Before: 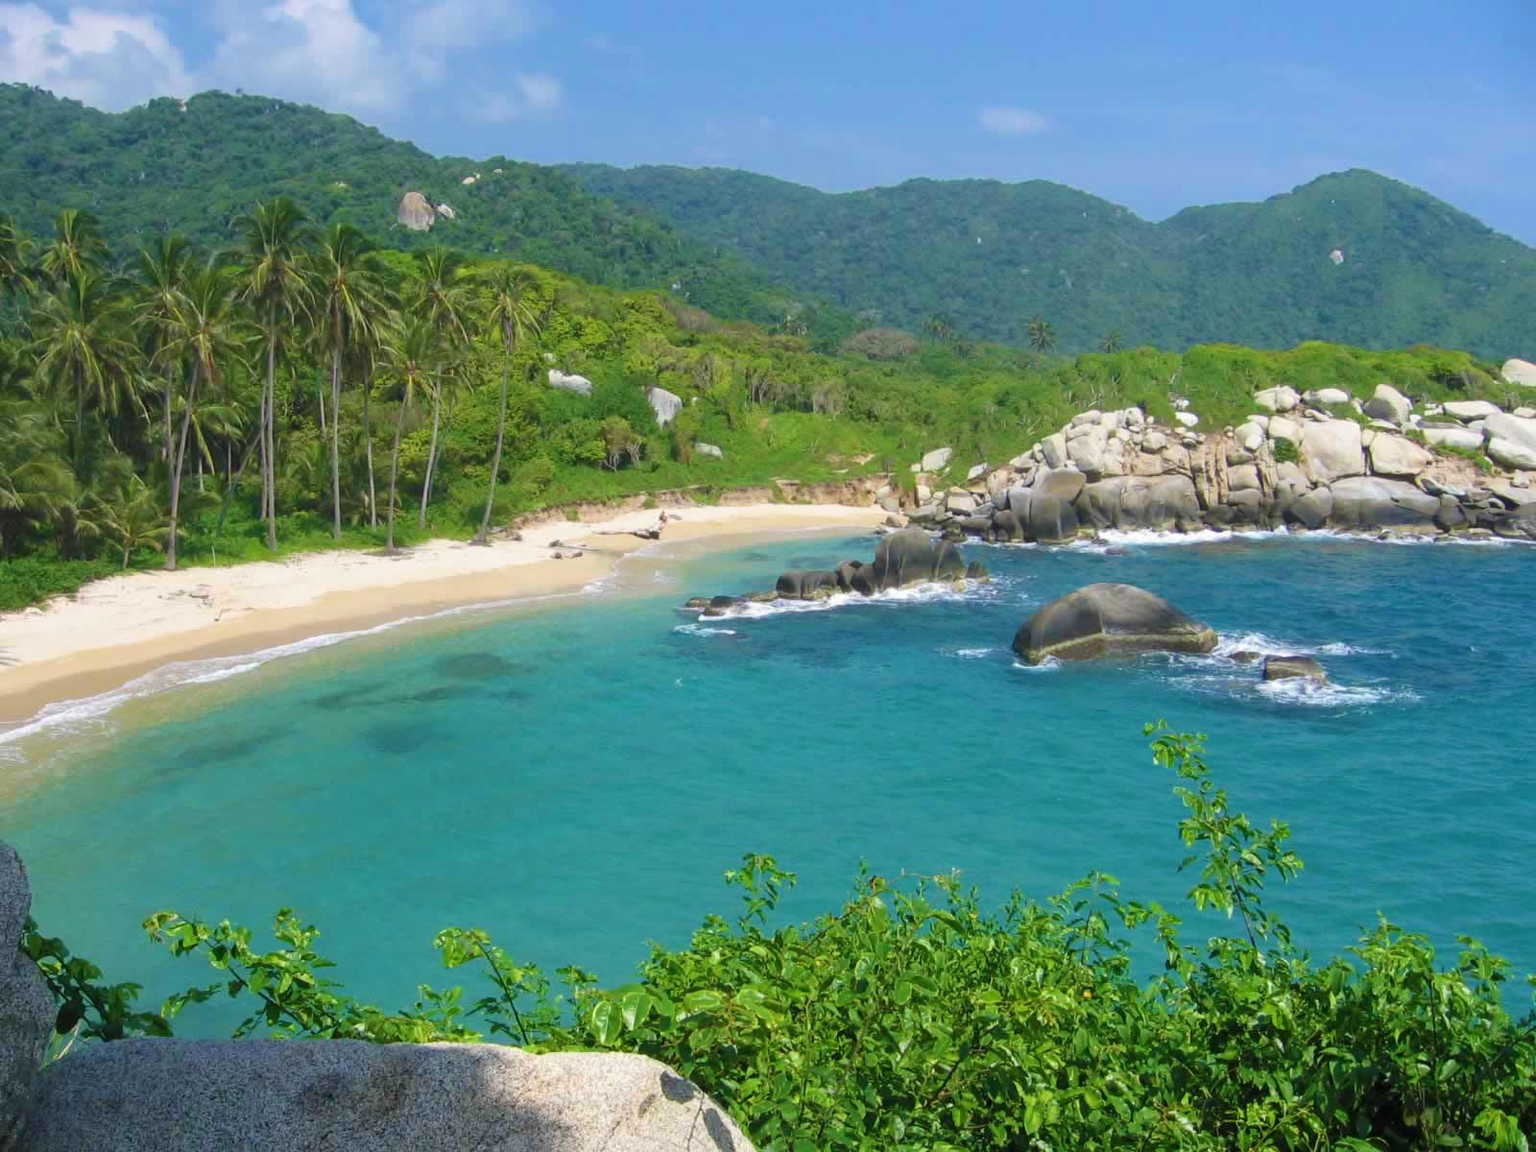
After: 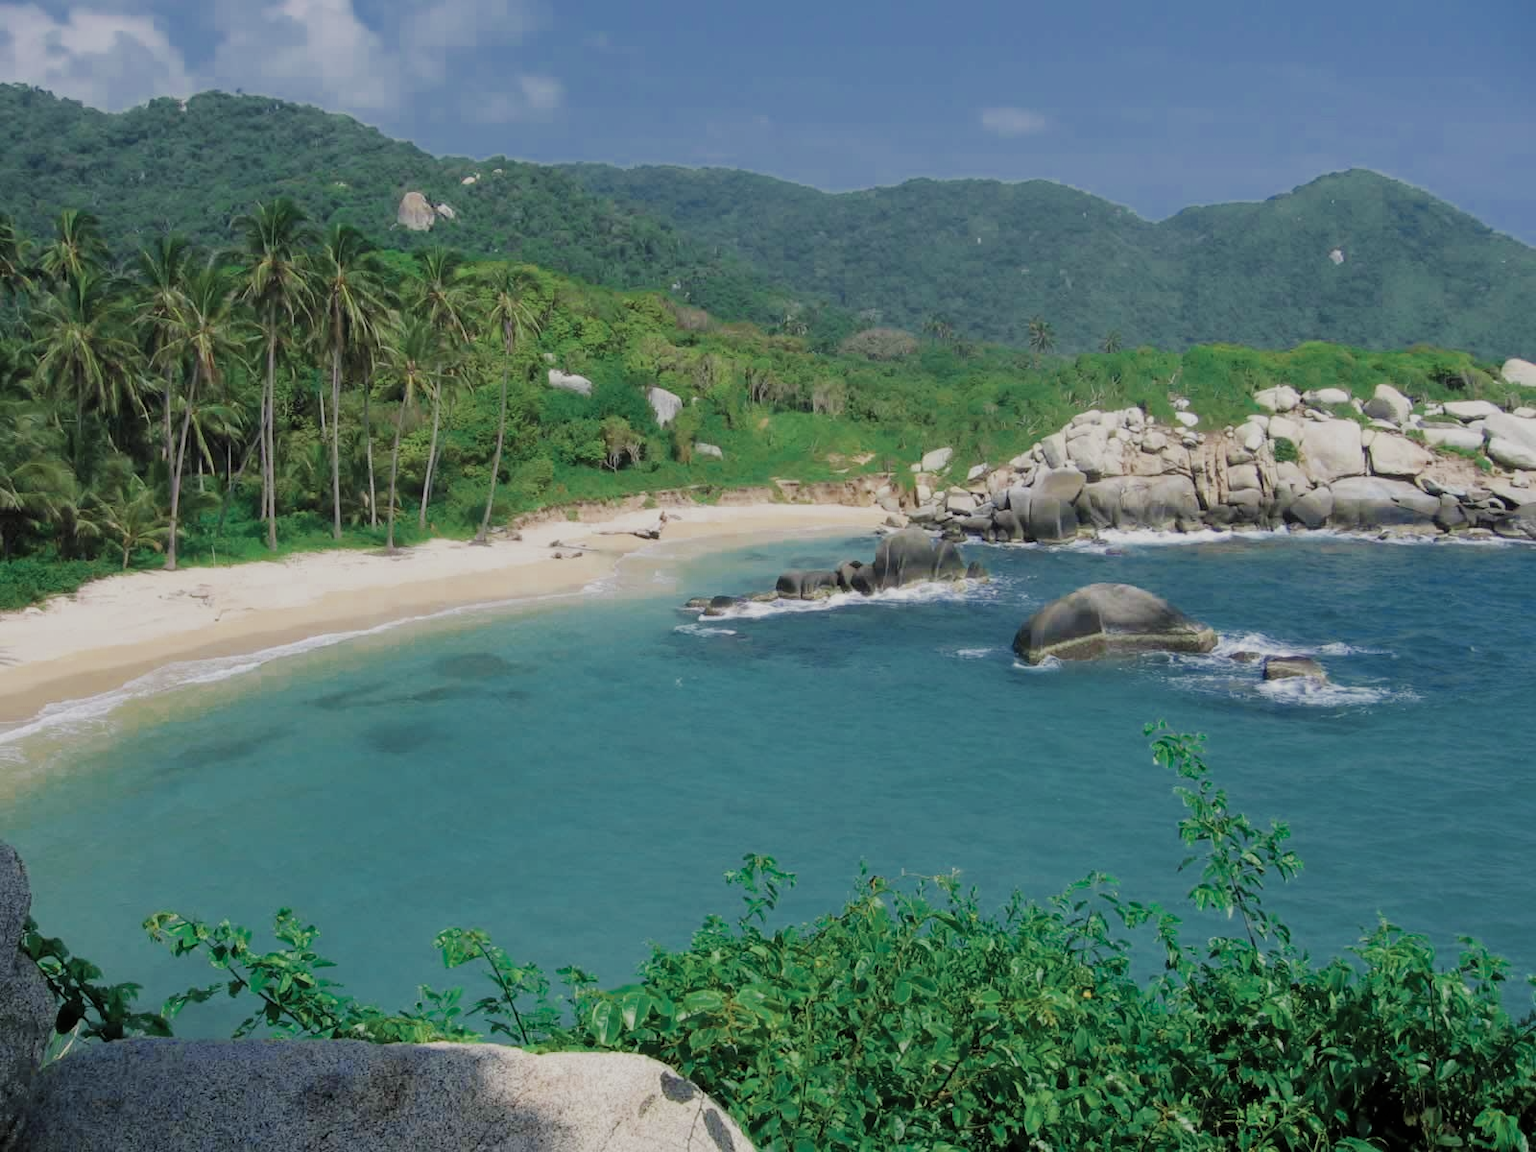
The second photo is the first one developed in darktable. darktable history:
color zones: curves: ch0 [(0, 0.5) (0.125, 0.4) (0.25, 0.5) (0.375, 0.4) (0.5, 0.4) (0.625, 0.35) (0.75, 0.35) (0.875, 0.5)]; ch1 [(0, 0.35) (0.125, 0.45) (0.25, 0.35) (0.375, 0.35) (0.5, 0.35) (0.625, 0.35) (0.75, 0.45) (0.875, 0.35)]; ch2 [(0, 0.6) (0.125, 0.5) (0.25, 0.5) (0.375, 0.6) (0.5, 0.6) (0.625, 0.5) (0.75, 0.5) (0.875, 0.5)]
filmic rgb: black relative exposure -6.71 EV, white relative exposure 4.56 EV, hardness 3.23
